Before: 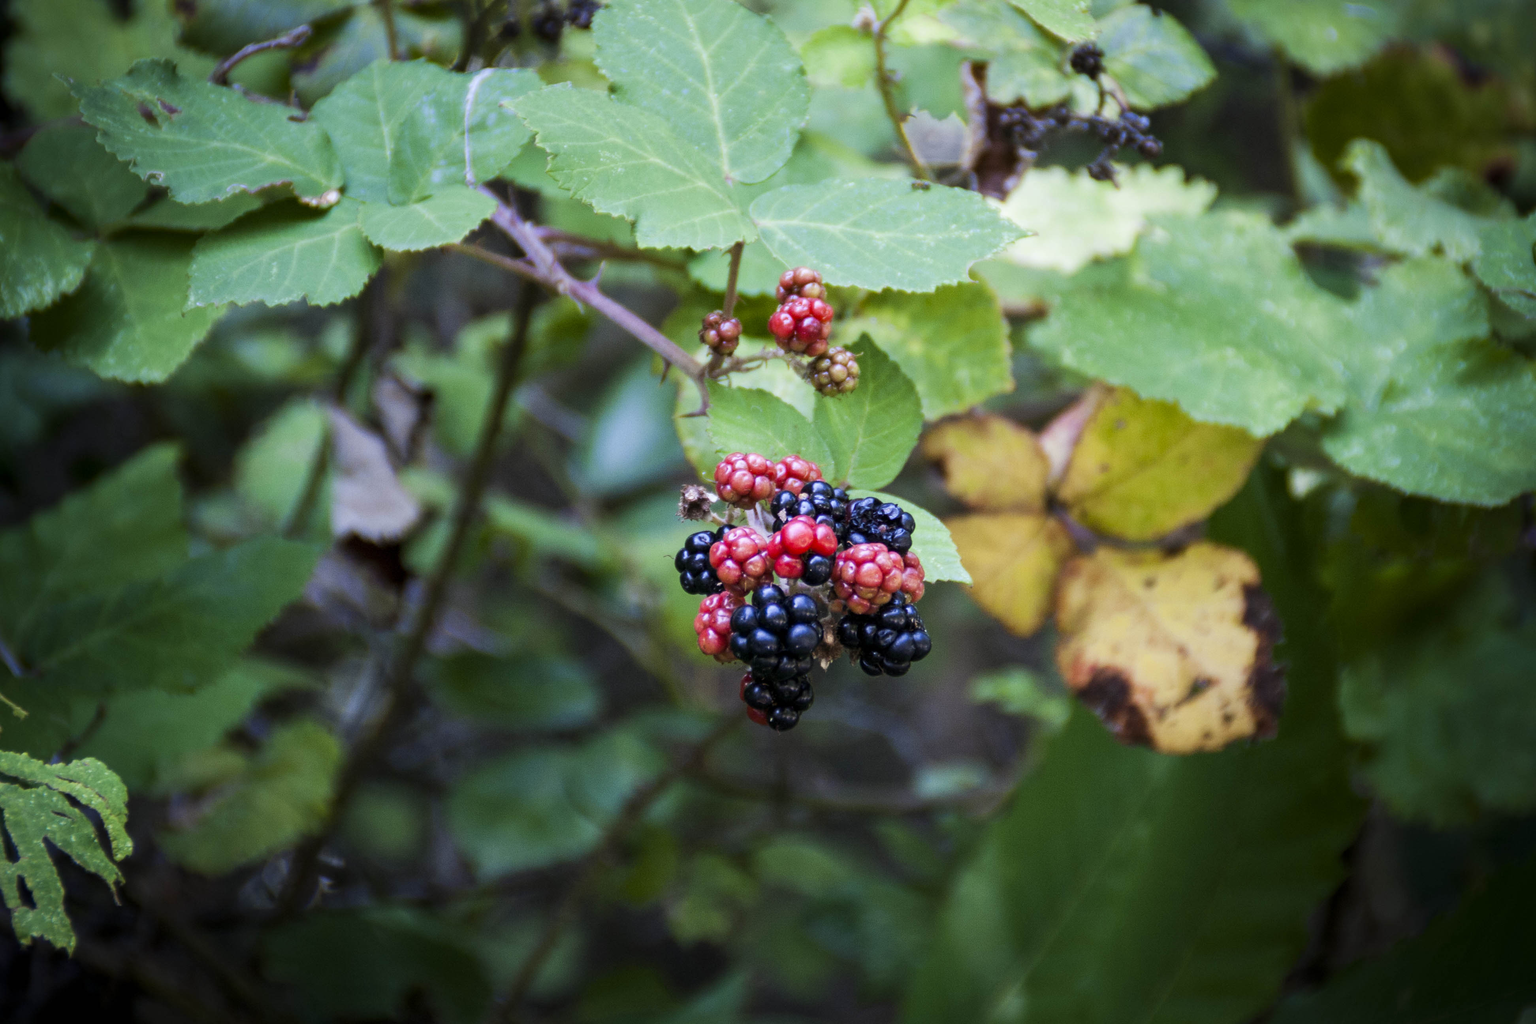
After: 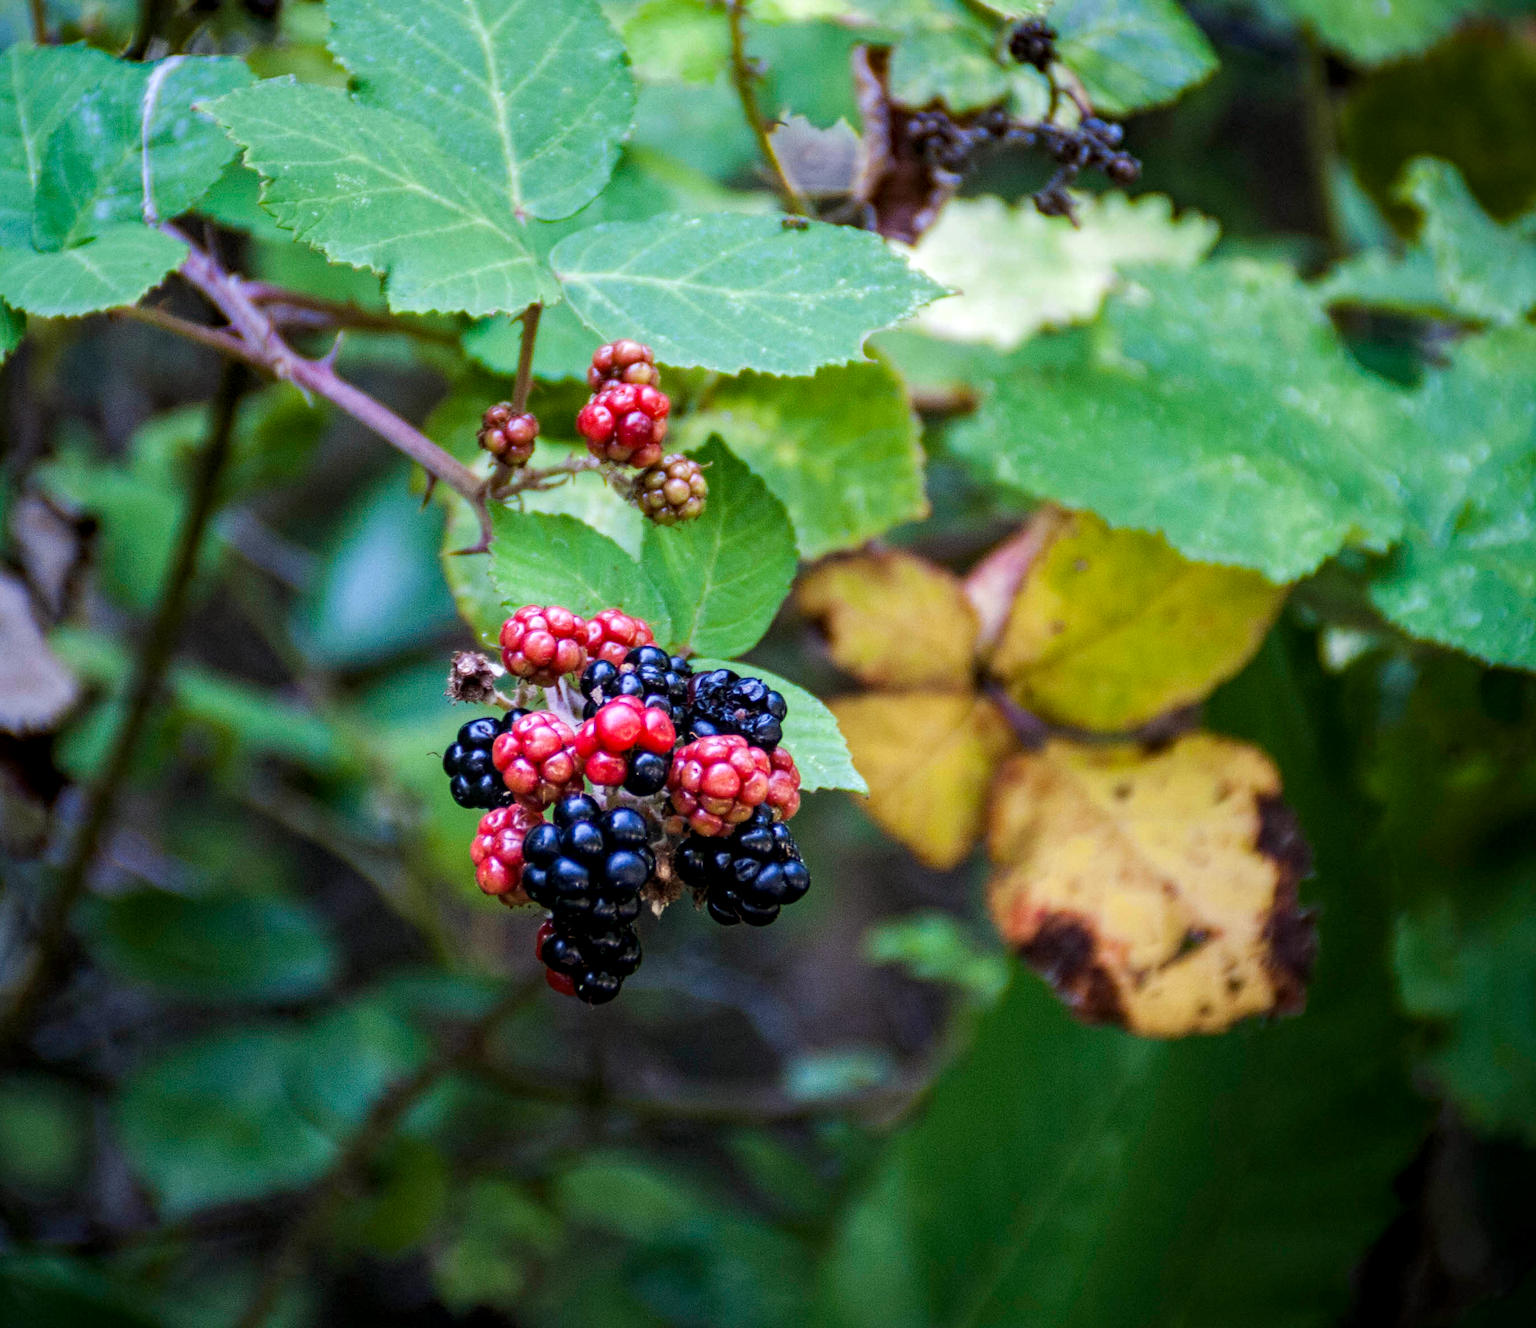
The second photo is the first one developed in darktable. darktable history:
crop and rotate: left 23.796%, top 2.928%, right 6.319%, bottom 6.382%
local contrast: on, module defaults
haze removal: strength 0.297, distance 0.255, compatibility mode true, adaptive false
